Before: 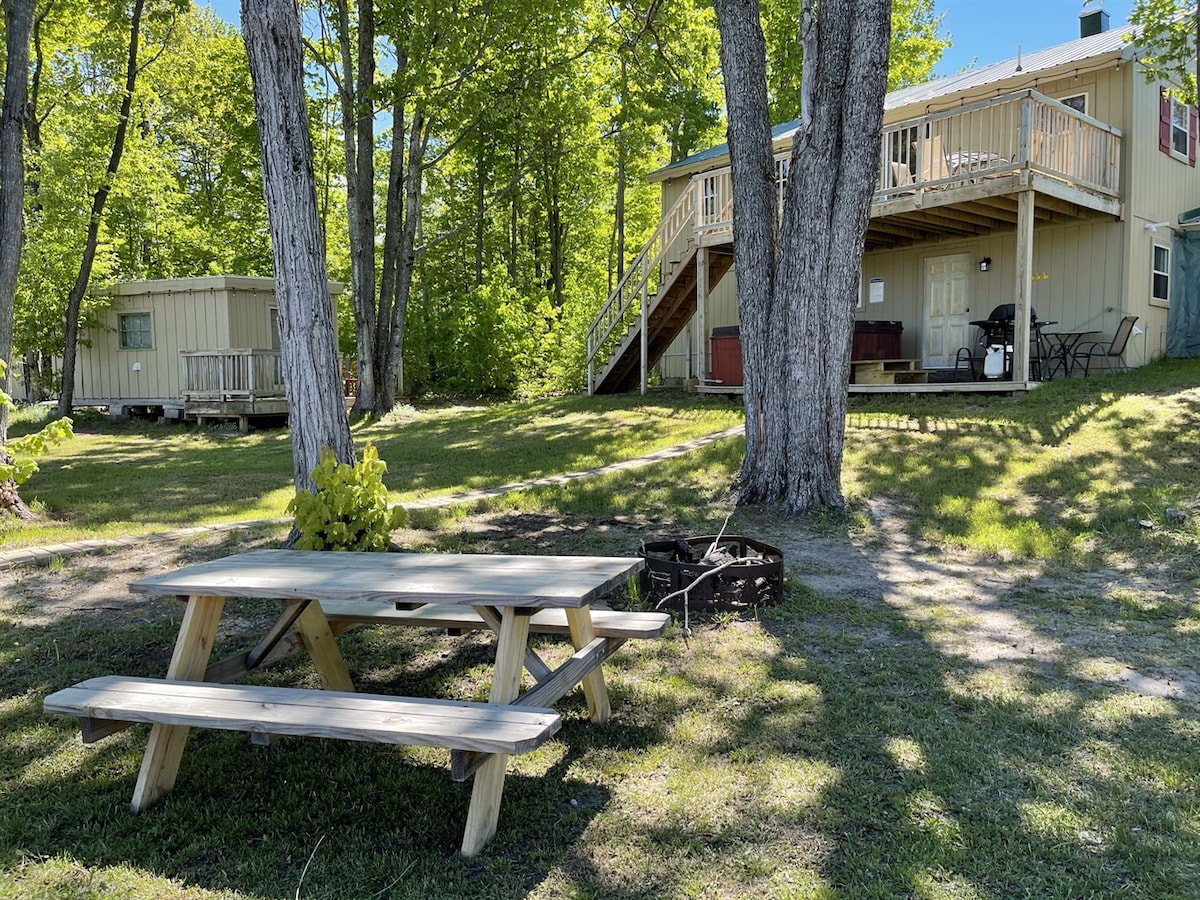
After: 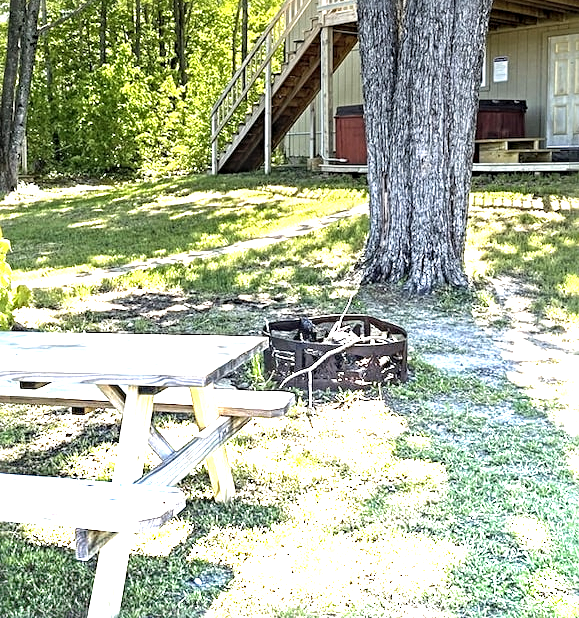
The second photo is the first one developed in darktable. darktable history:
sharpen: radius 4
exposure: black level correction 0, exposure 0.7 EV, compensate highlight preservation false
local contrast: on, module defaults
crop: left 31.379%, top 24.658%, right 20.326%, bottom 6.628%
graduated density: density -3.9 EV
